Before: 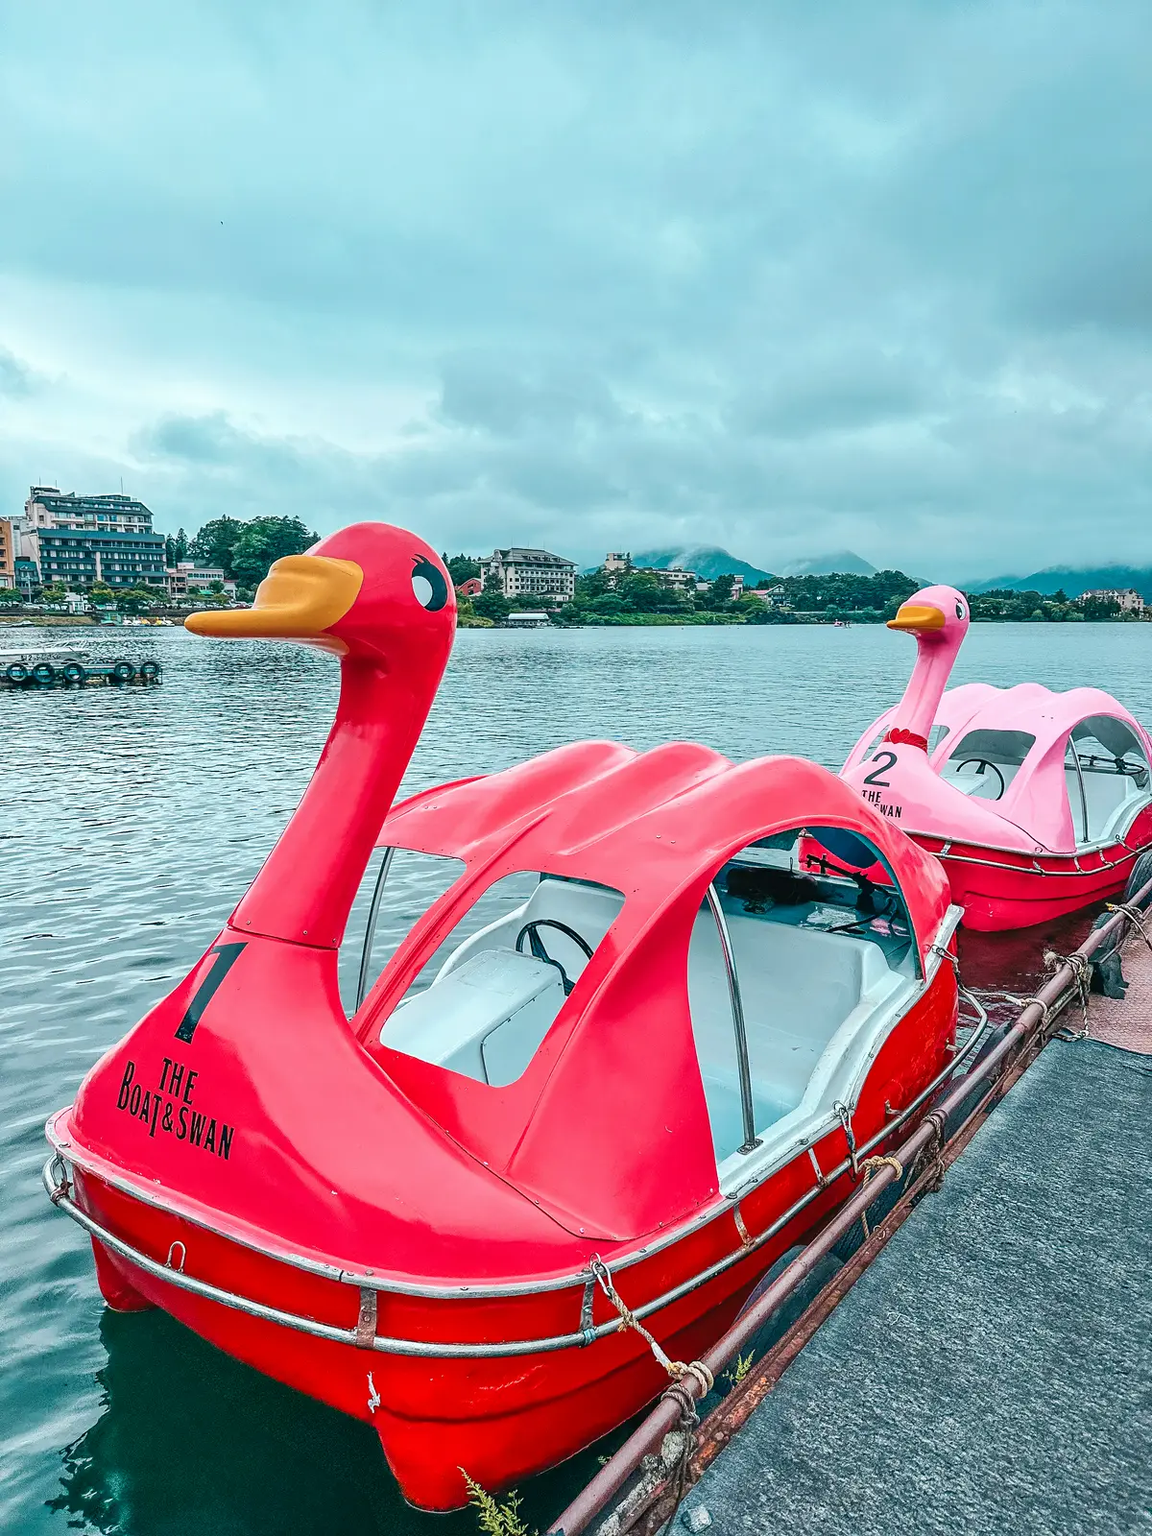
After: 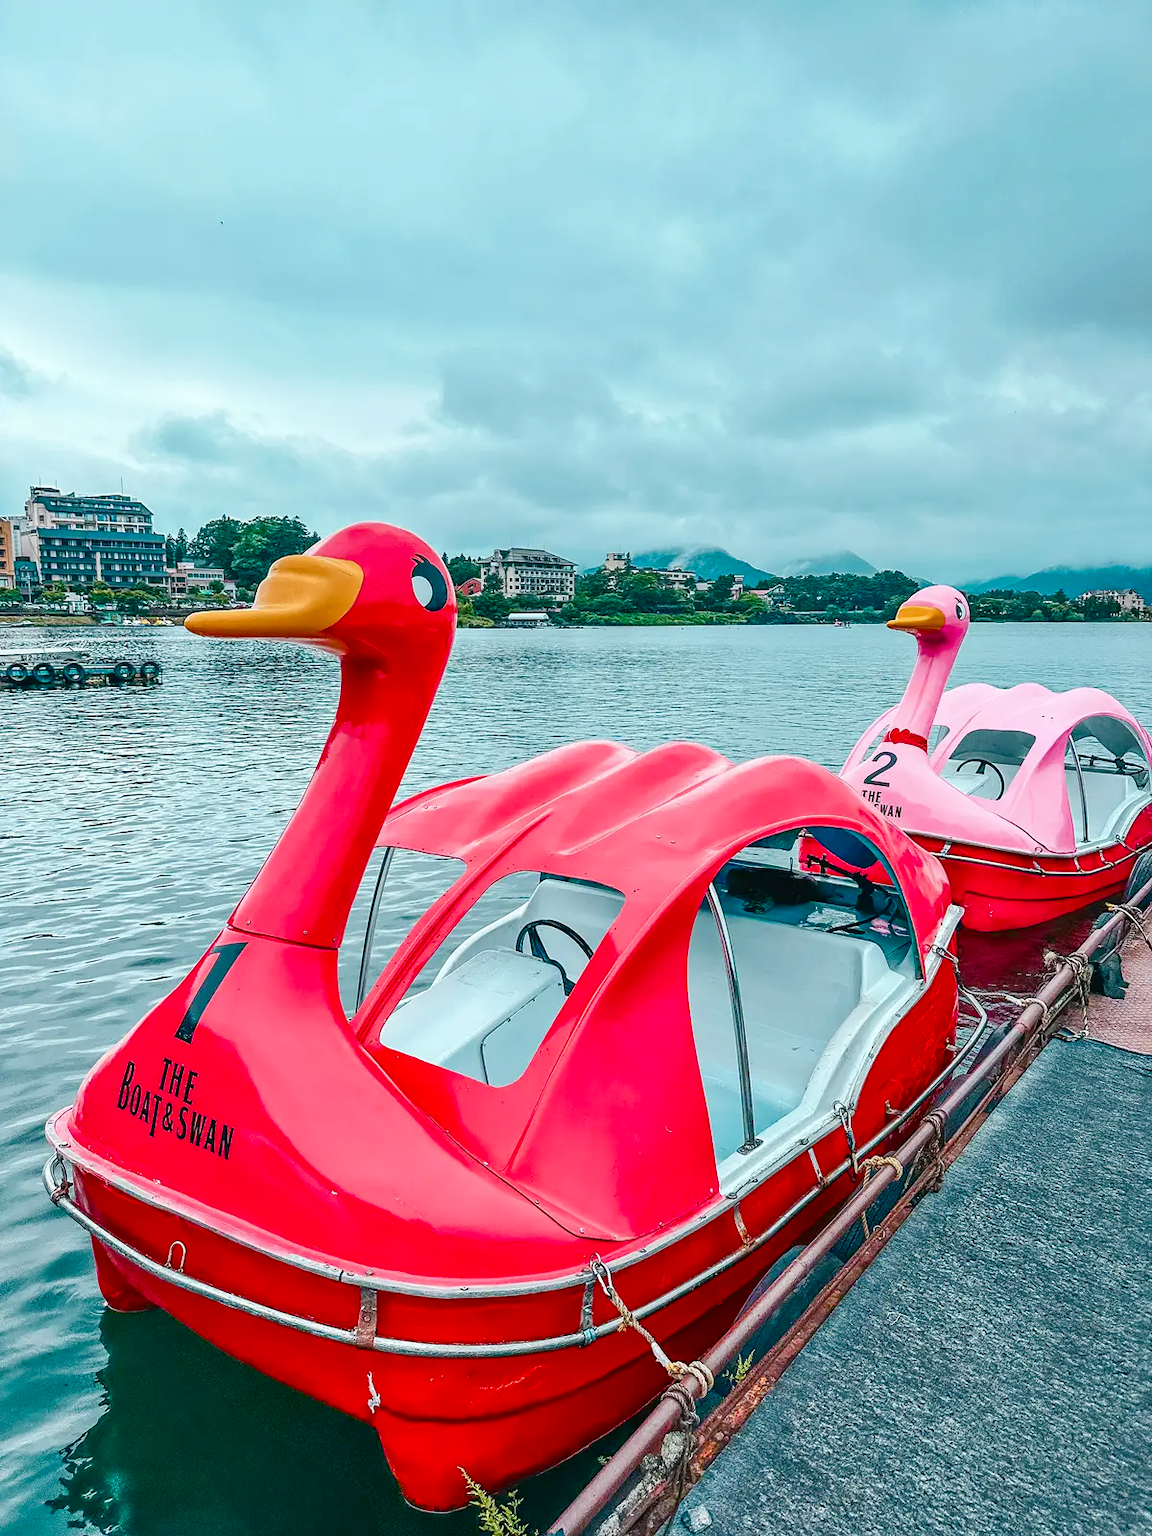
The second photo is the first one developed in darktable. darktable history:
color balance rgb: shadows lift › luminance 0.897%, shadows lift › chroma 0.404%, shadows lift › hue 22.03°, perceptual saturation grading › global saturation 20%, perceptual saturation grading › highlights -25.444%, perceptual saturation grading › shadows 50.174%
